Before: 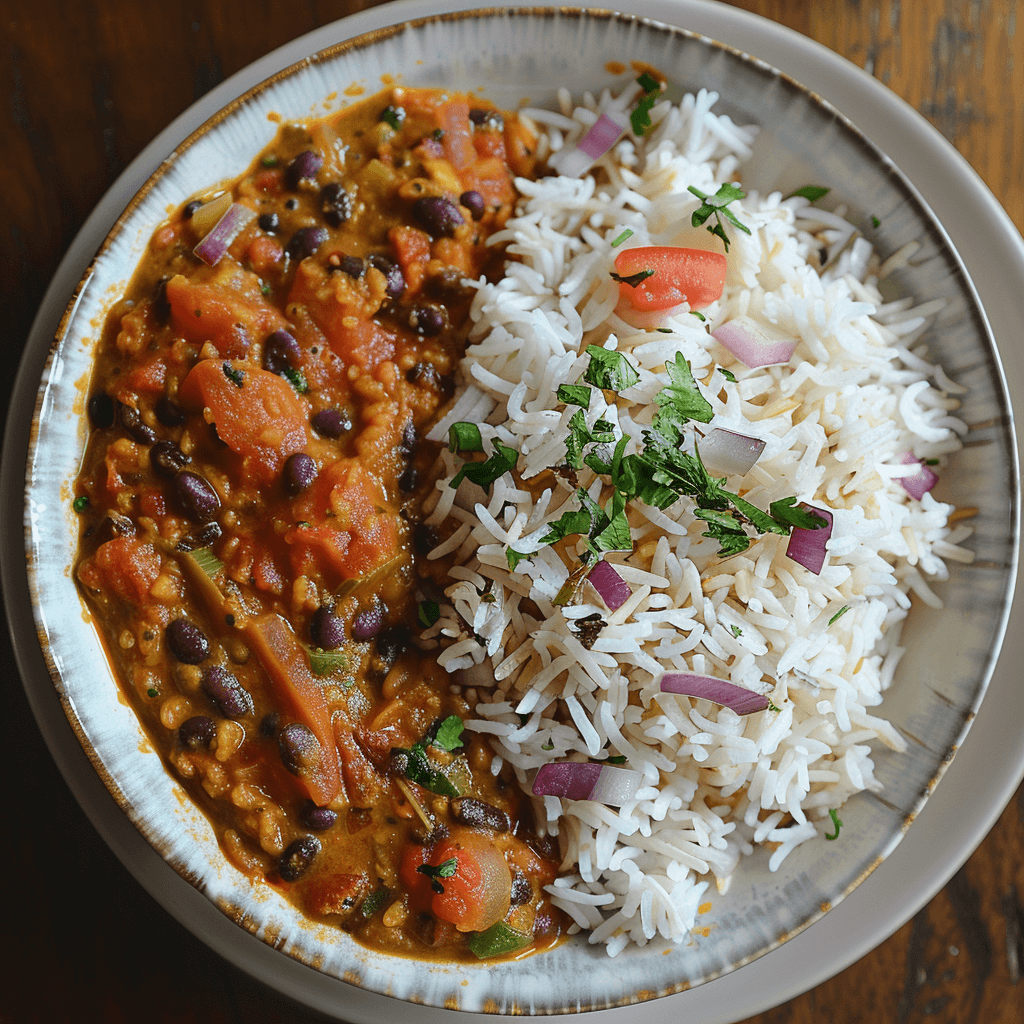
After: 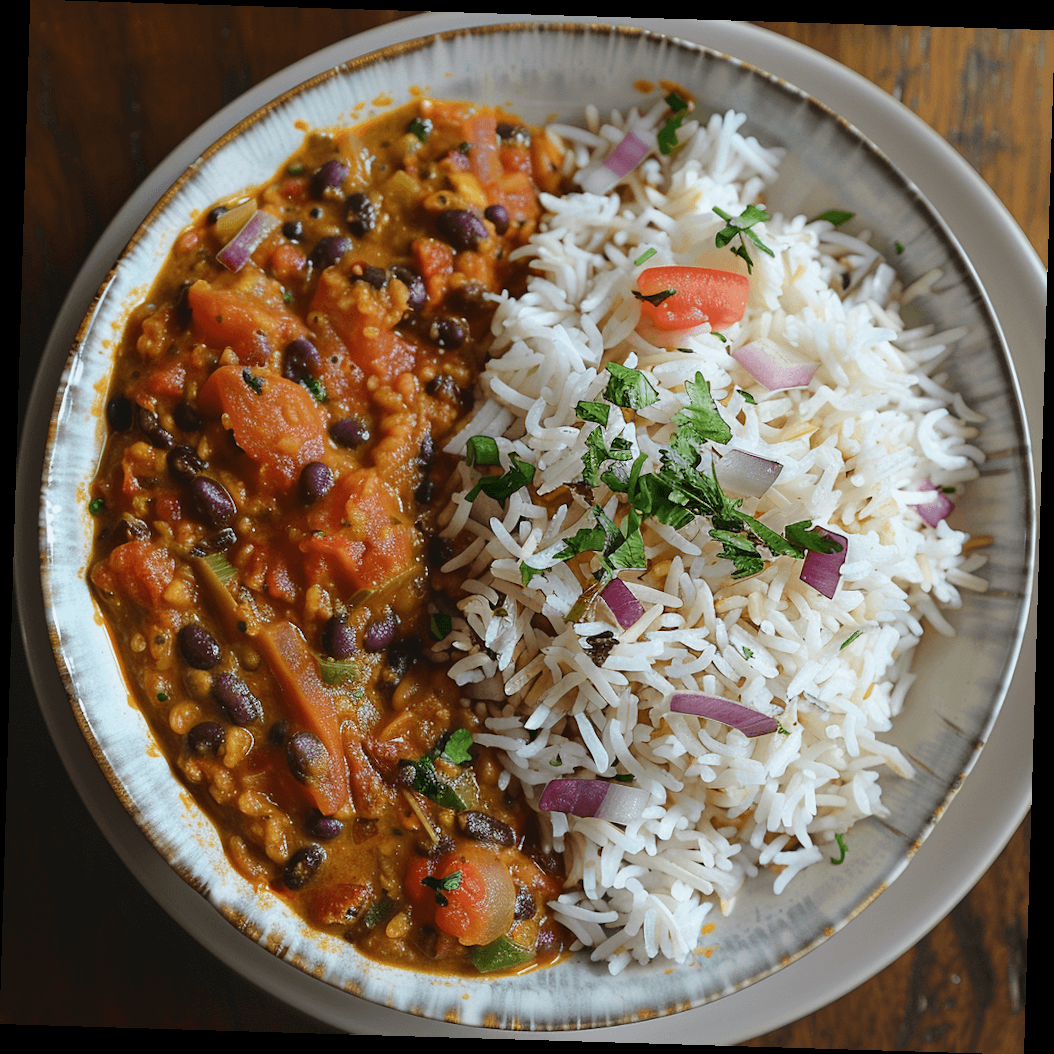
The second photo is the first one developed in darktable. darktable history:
rotate and perspective: rotation 1.72°, automatic cropping off
color balance: mode lift, gamma, gain (sRGB)
